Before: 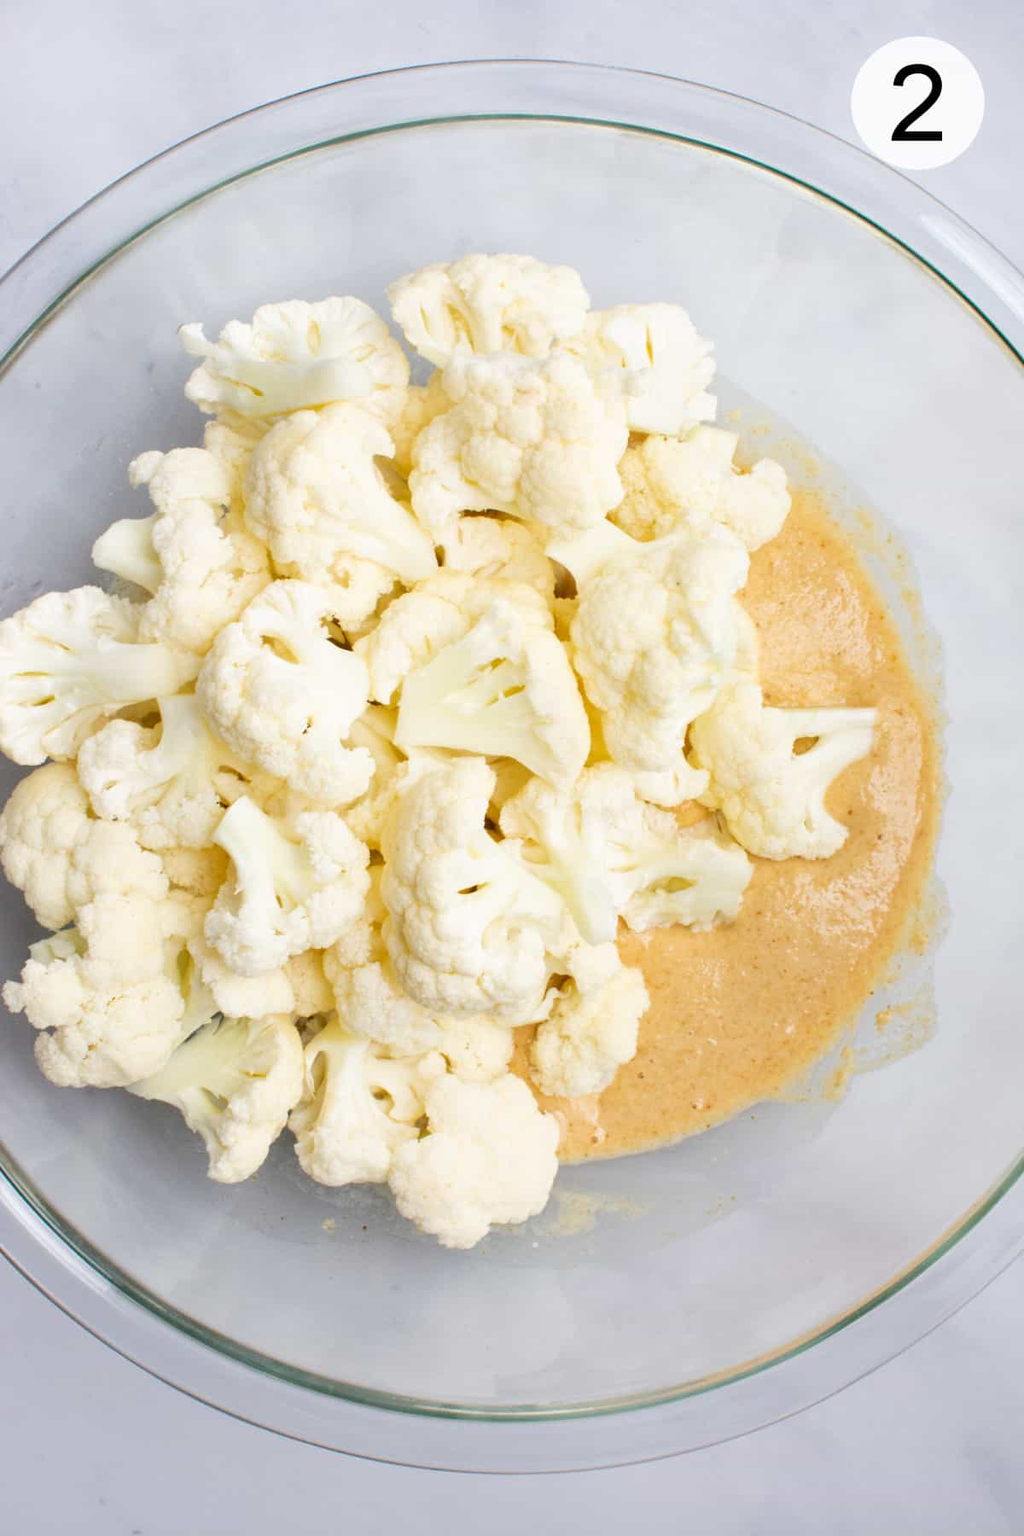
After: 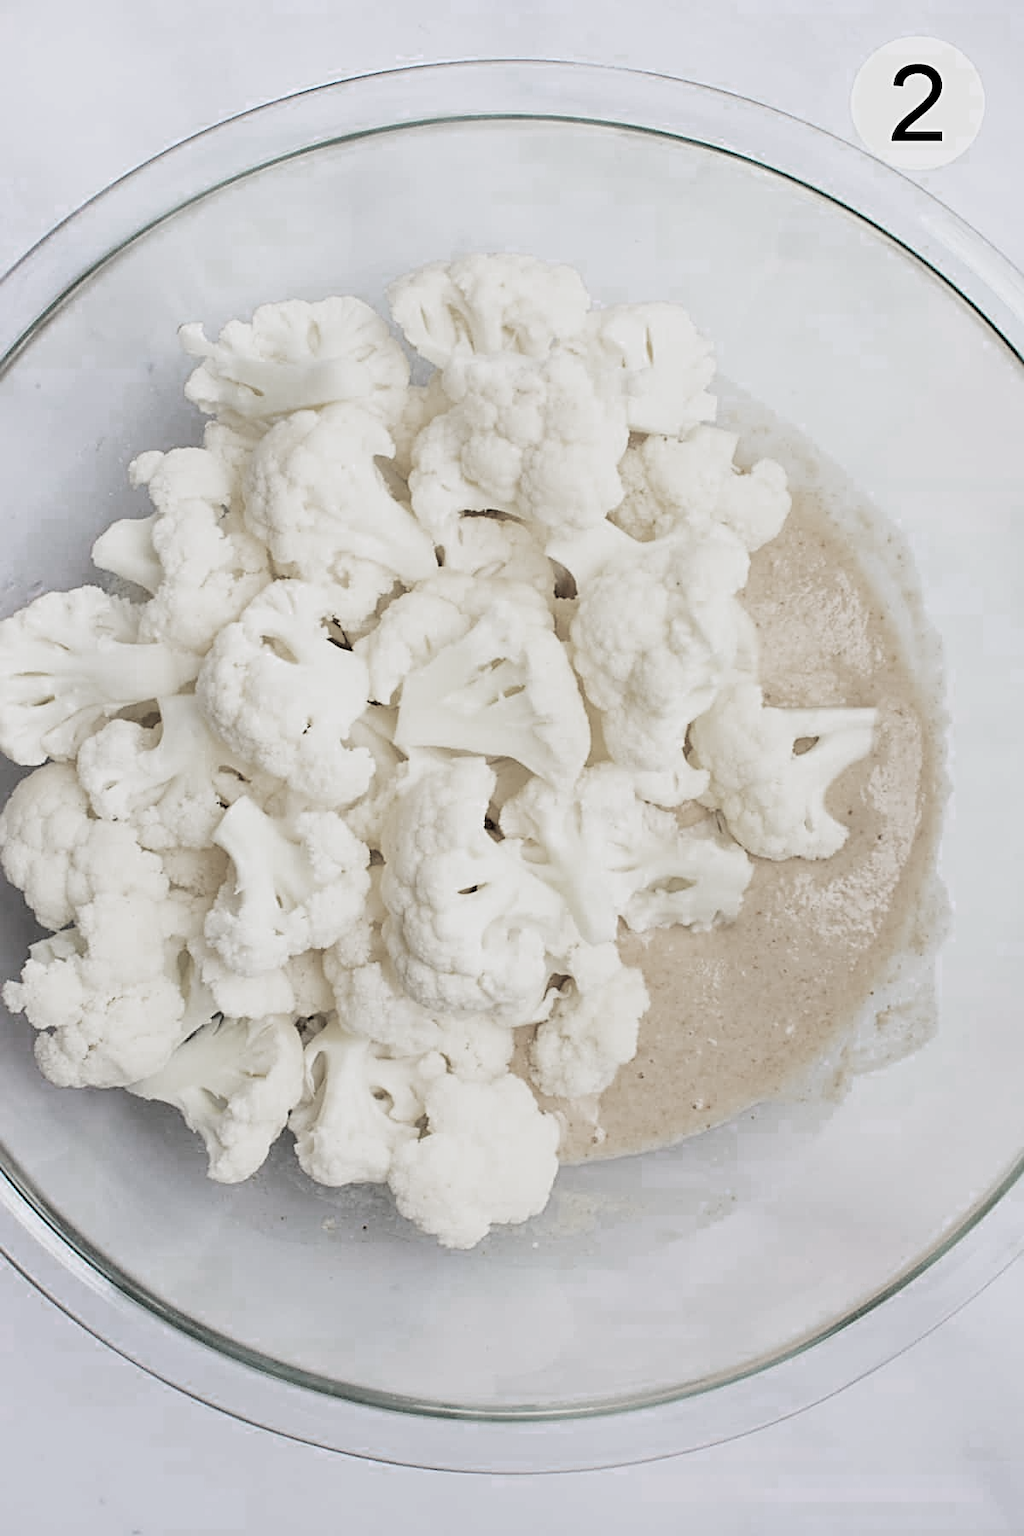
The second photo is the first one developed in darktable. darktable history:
filmic rgb: black relative exposure -7.98 EV, white relative exposure 4.04 EV, hardness 4.15, latitude 49.79%, contrast 1.1
sharpen: radius 2.532, amount 0.623
color zones: curves: ch0 [(0, 0.613) (0.01, 0.613) (0.245, 0.448) (0.498, 0.529) (0.642, 0.665) (0.879, 0.777) (0.99, 0.613)]; ch1 [(0, 0.272) (0.219, 0.127) (0.724, 0.346)]
